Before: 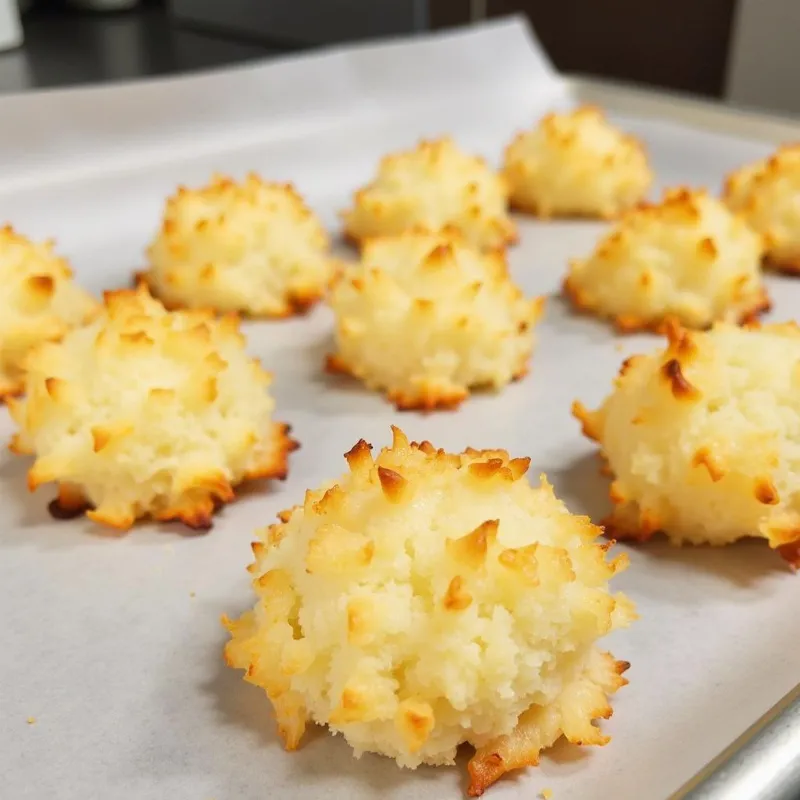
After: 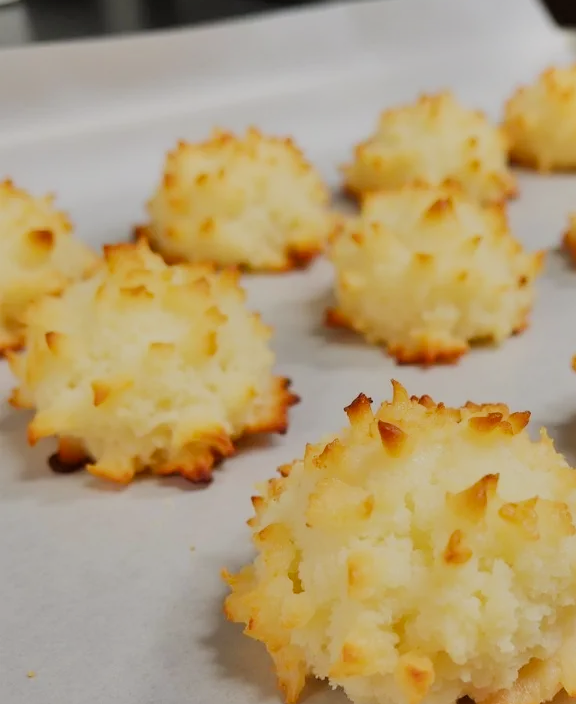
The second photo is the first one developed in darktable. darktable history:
crop: top 5.803%, right 27.864%, bottom 5.804%
filmic rgb: black relative exposure -7.65 EV, white relative exposure 4.56 EV, hardness 3.61
shadows and highlights: soften with gaussian
